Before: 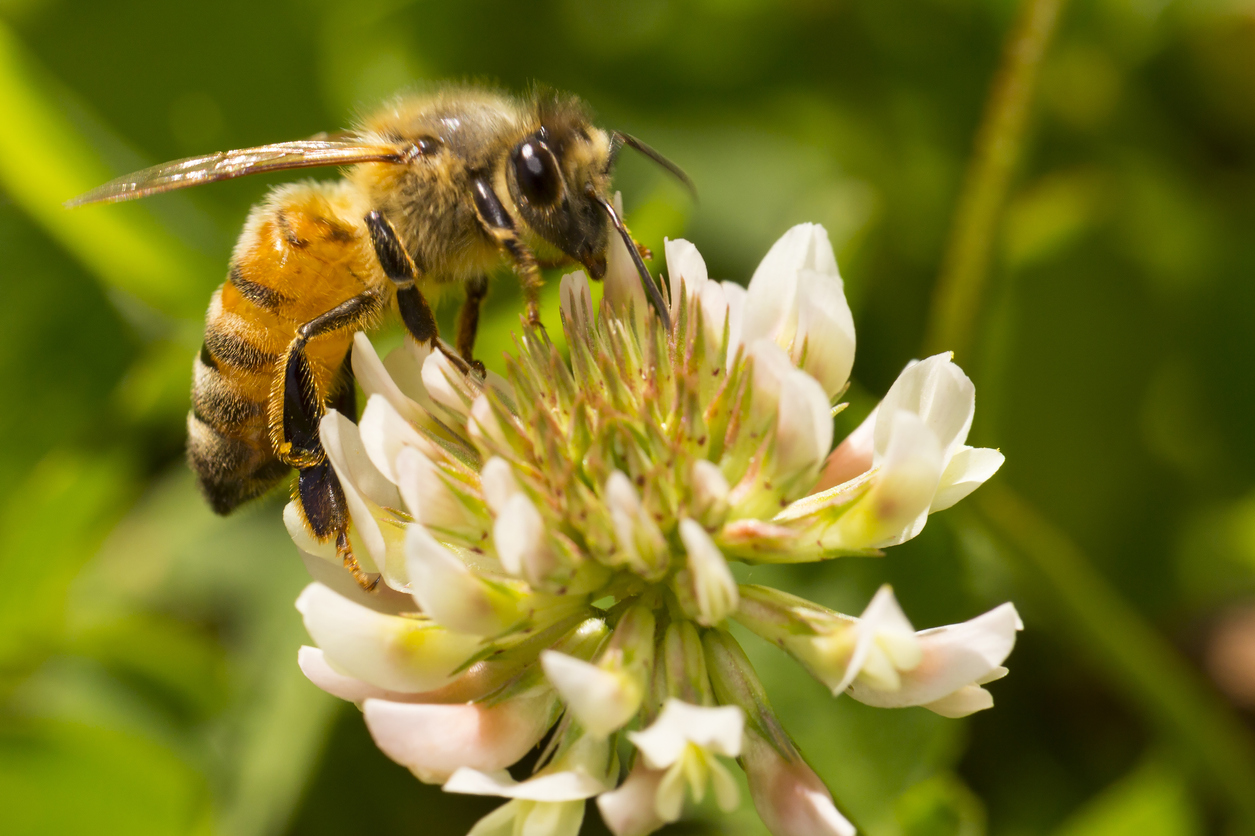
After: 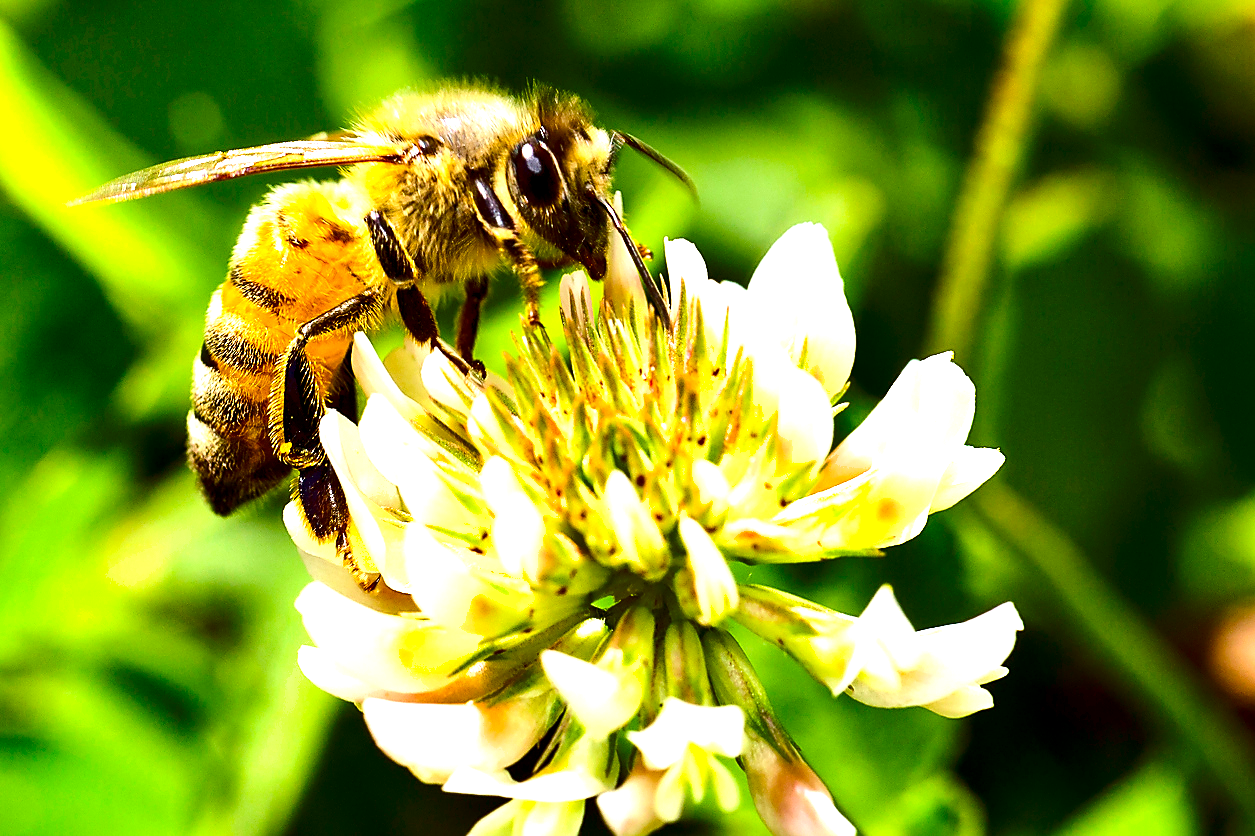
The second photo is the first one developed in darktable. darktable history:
shadows and highlights: shadows 25, highlights -48, soften with gaussian
color balance rgb: global offset › luminance -0.51%, perceptual saturation grading › global saturation 27.53%, perceptual saturation grading › highlights -25%, perceptual saturation grading › shadows 25%, perceptual brilliance grading › highlights 6.62%, perceptual brilliance grading › mid-tones 17.07%, perceptual brilliance grading › shadows -5.23%
exposure: black level correction 0, exposure 1.1 EV, compensate highlight preservation false
white balance: red 0.931, blue 1.11
contrast brightness saturation: contrast 0.24, brightness -0.24, saturation 0.14
local contrast: highlights 100%, shadows 100%, detail 120%, midtone range 0.2
sharpen: radius 1.4, amount 1.25, threshold 0.7
